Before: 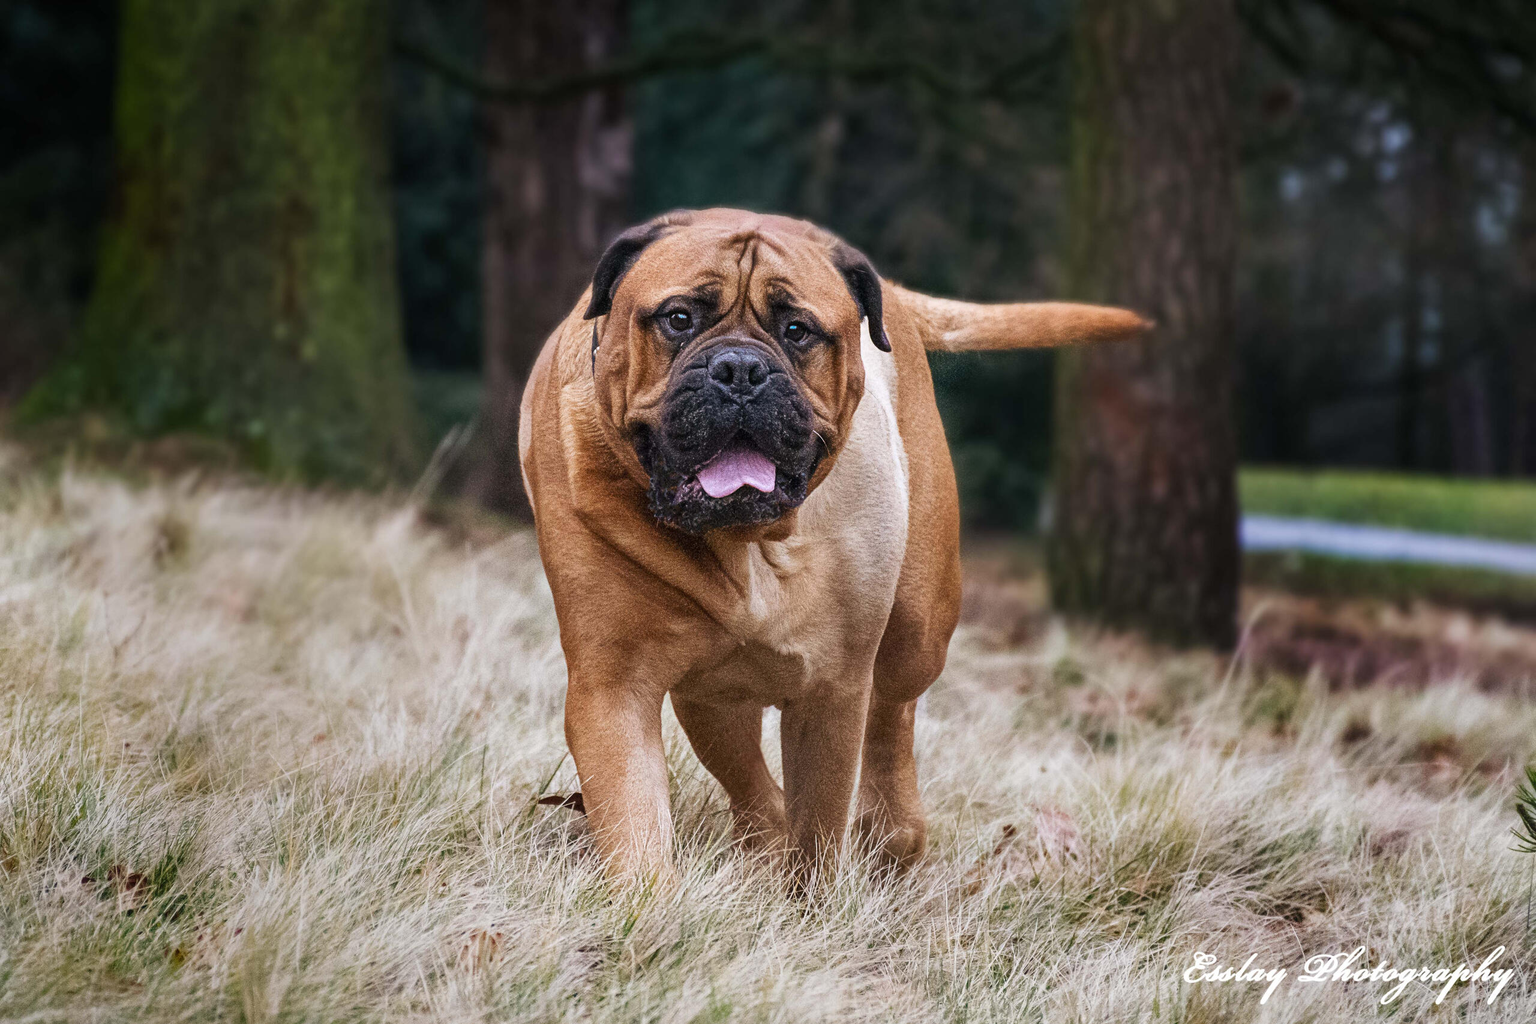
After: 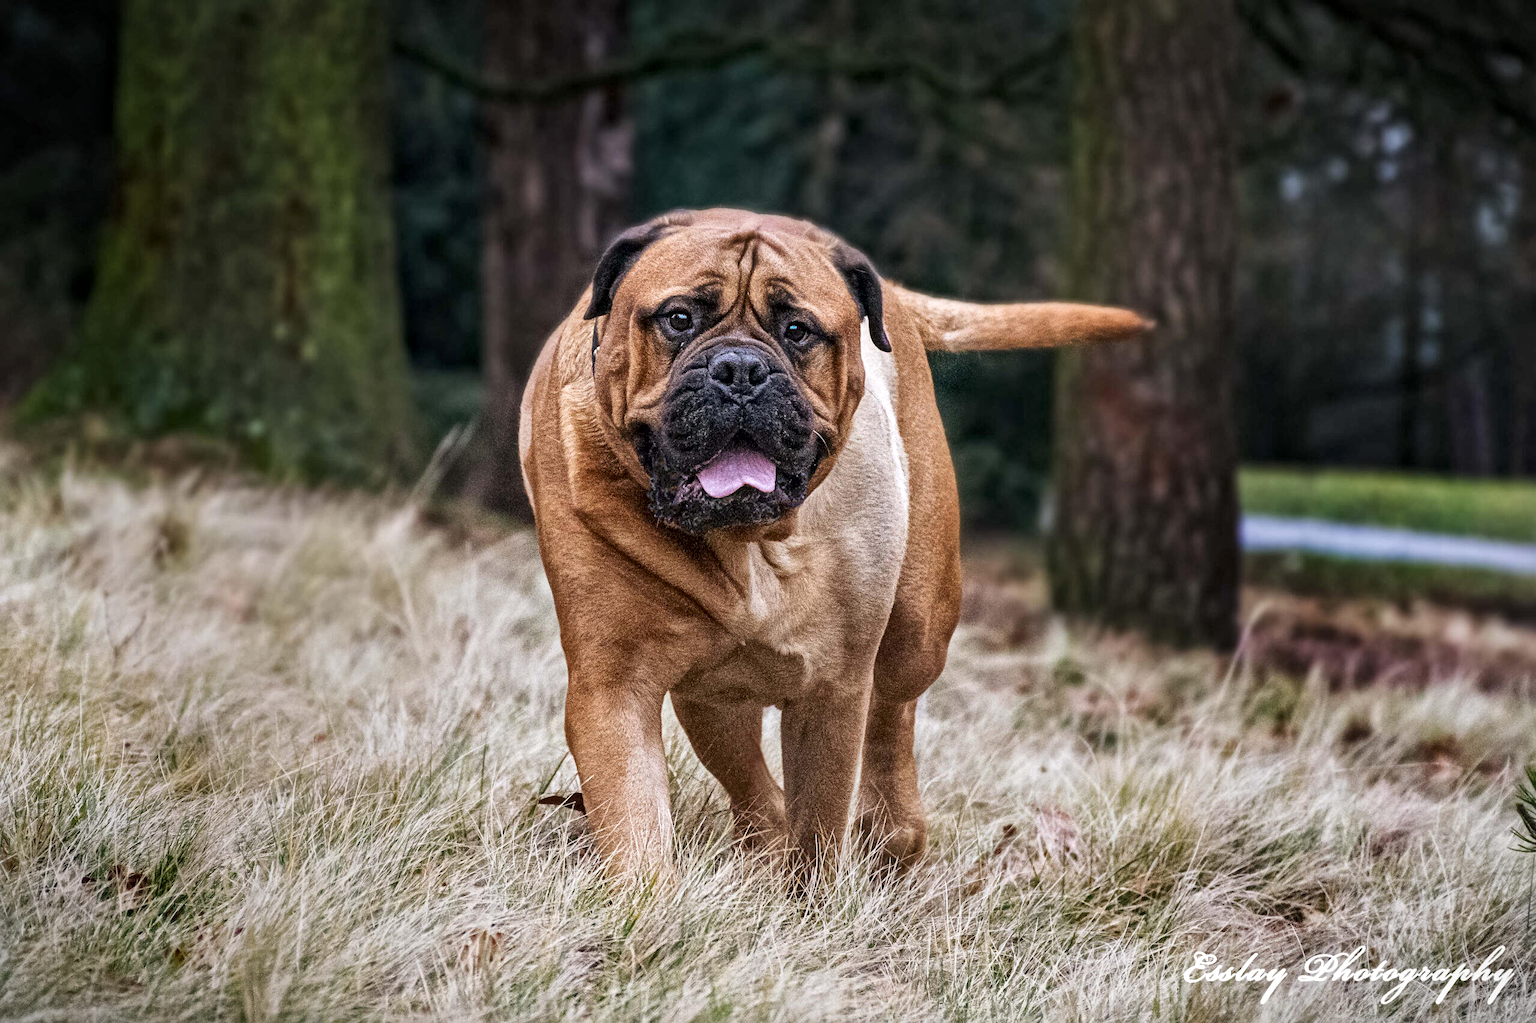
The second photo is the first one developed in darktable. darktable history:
vignetting: fall-off start 100%, brightness -0.282, width/height ratio 1.31
local contrast: mode bilateral grid, contrast 20, coarseness 19, detail 163%, midtone range 0.2
